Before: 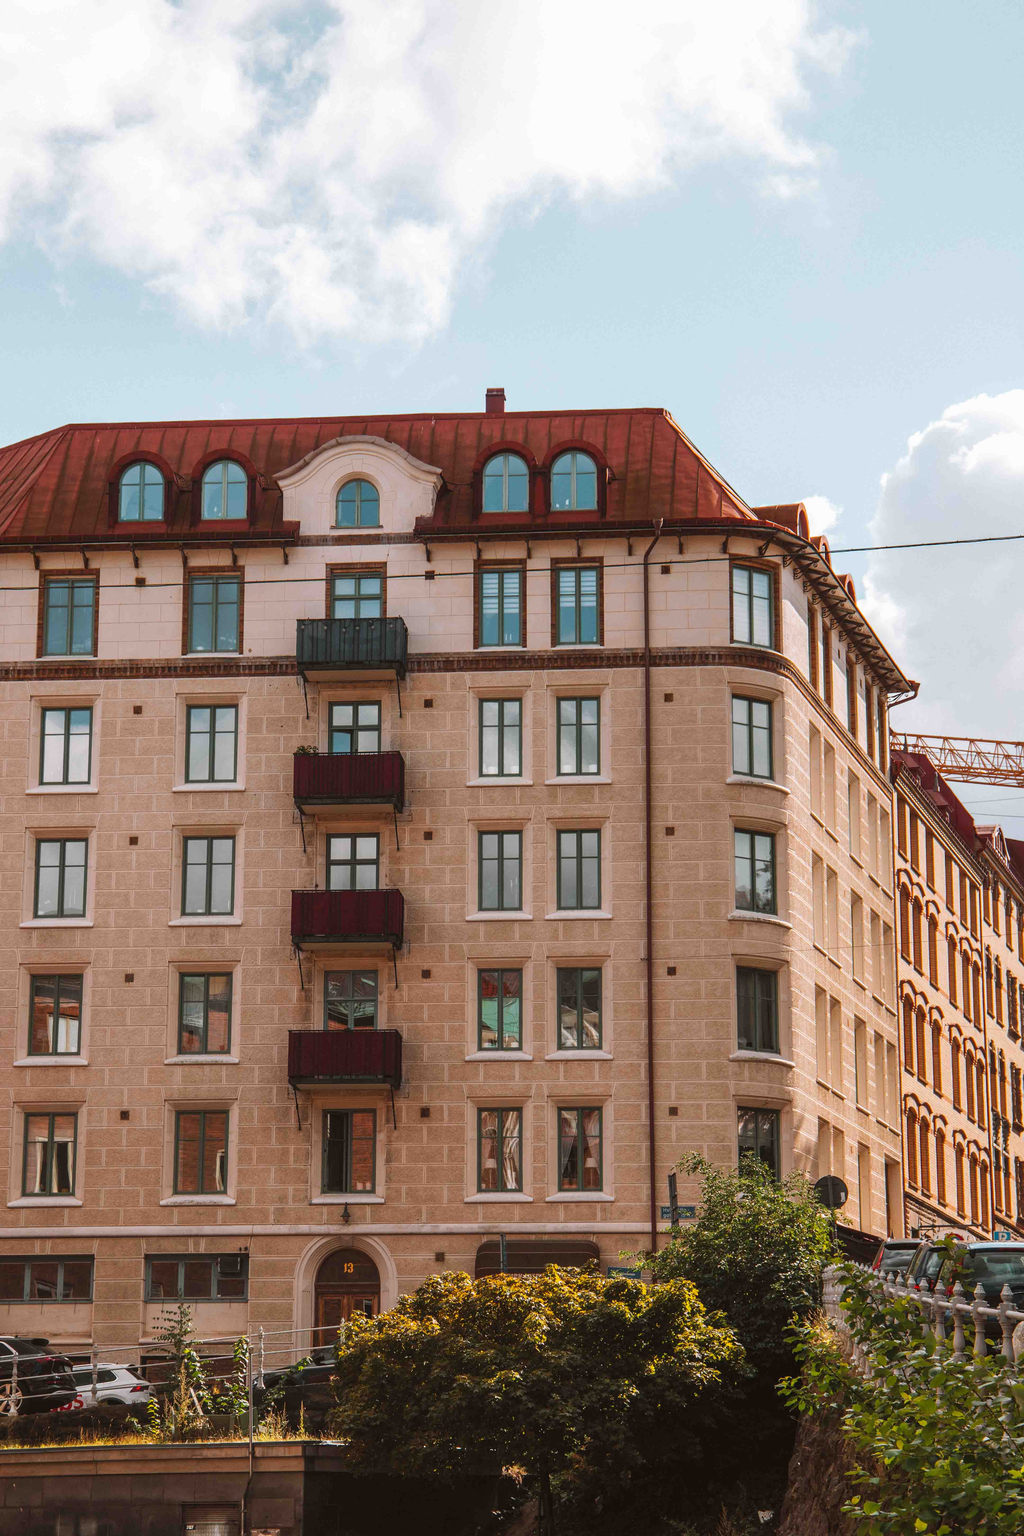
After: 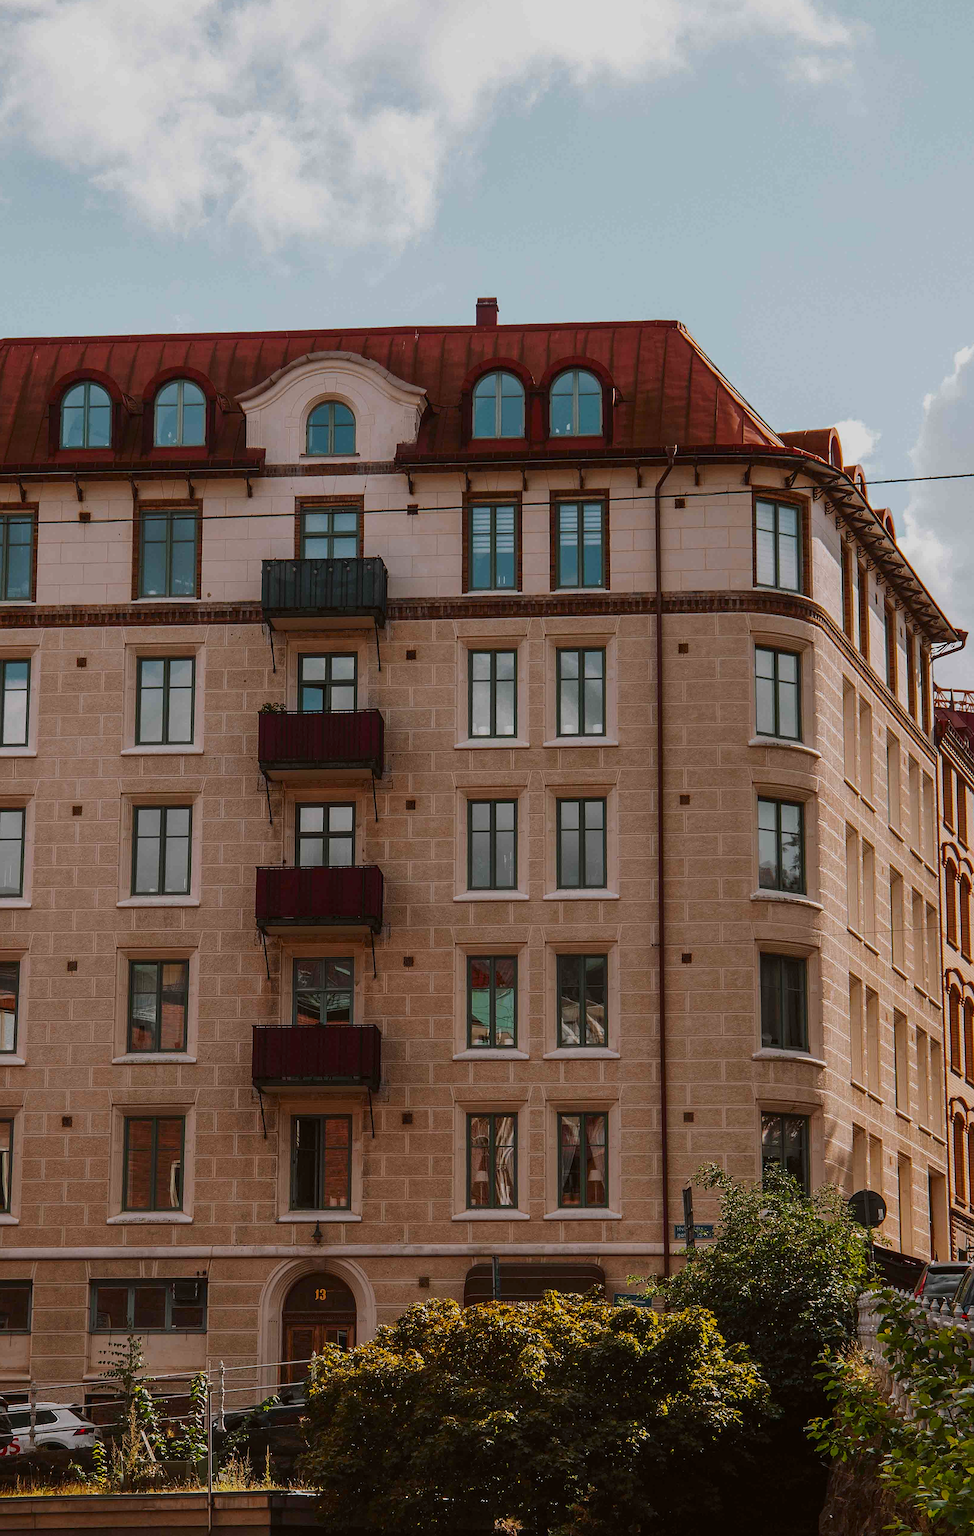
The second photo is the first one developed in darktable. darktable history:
sharpen: on, module defaults
crop: left 6.446%, top 8.188%, right 9.538%, bottom 3.548%
exposure: exposure -0.462 EV, compensate highlight preservation false
contrast brightness saturation: brightness -0.09
